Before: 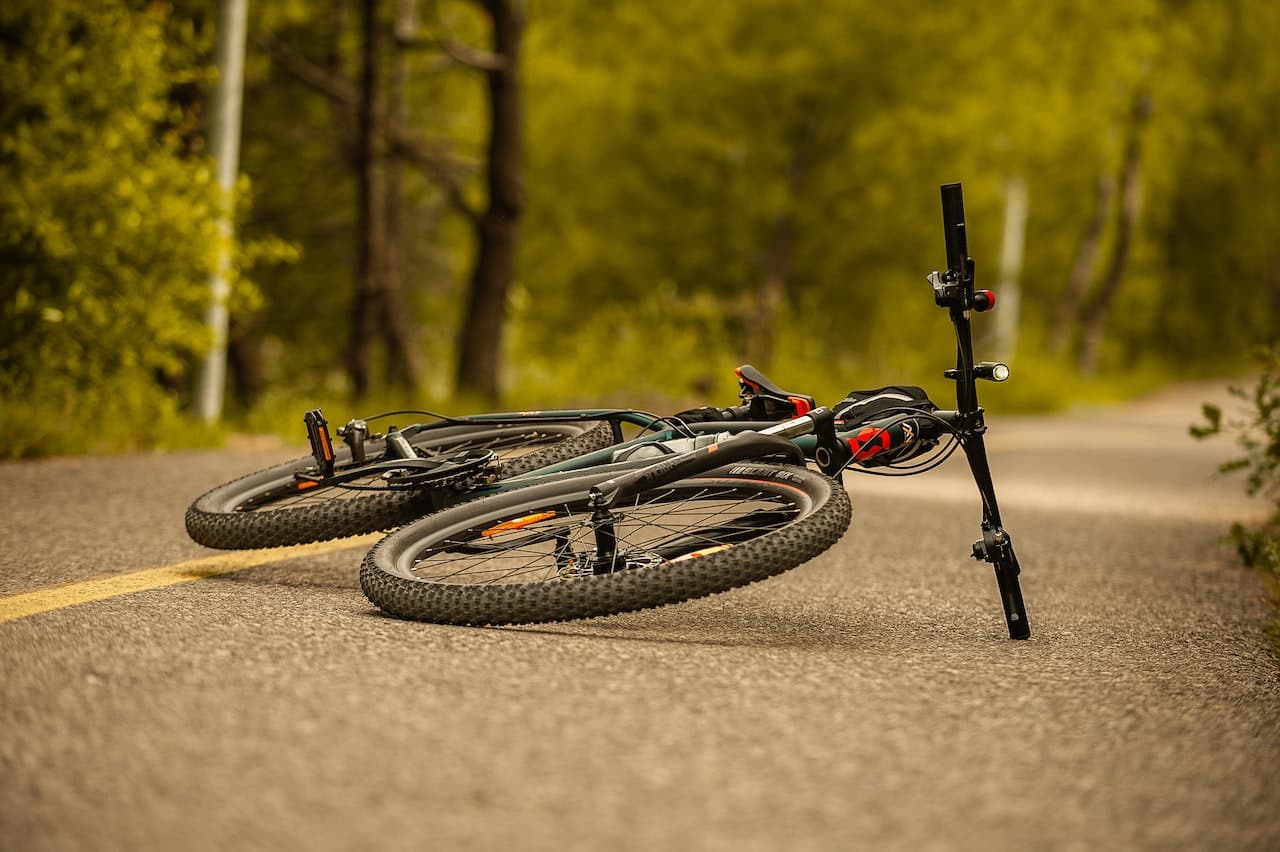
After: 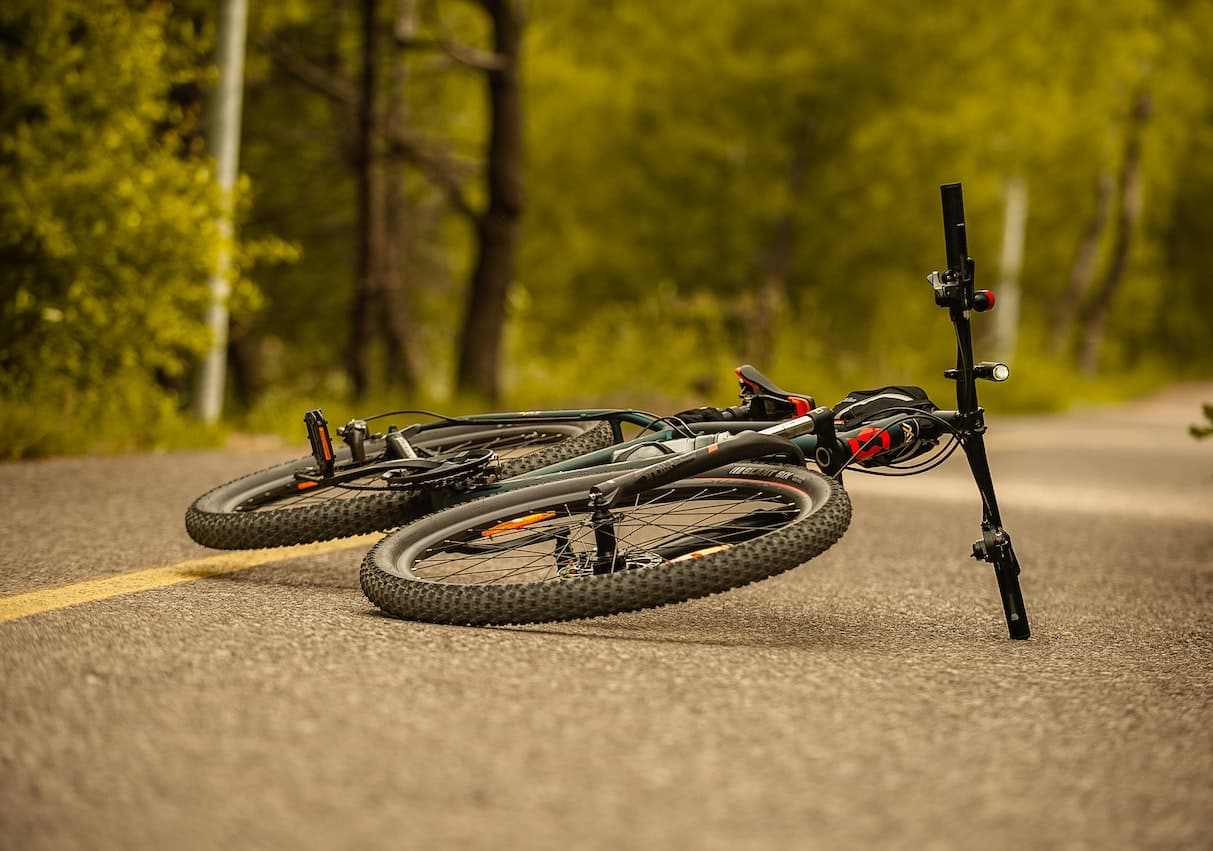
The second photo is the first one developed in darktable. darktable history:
crop and rotate: left 0%, right 5.185%
